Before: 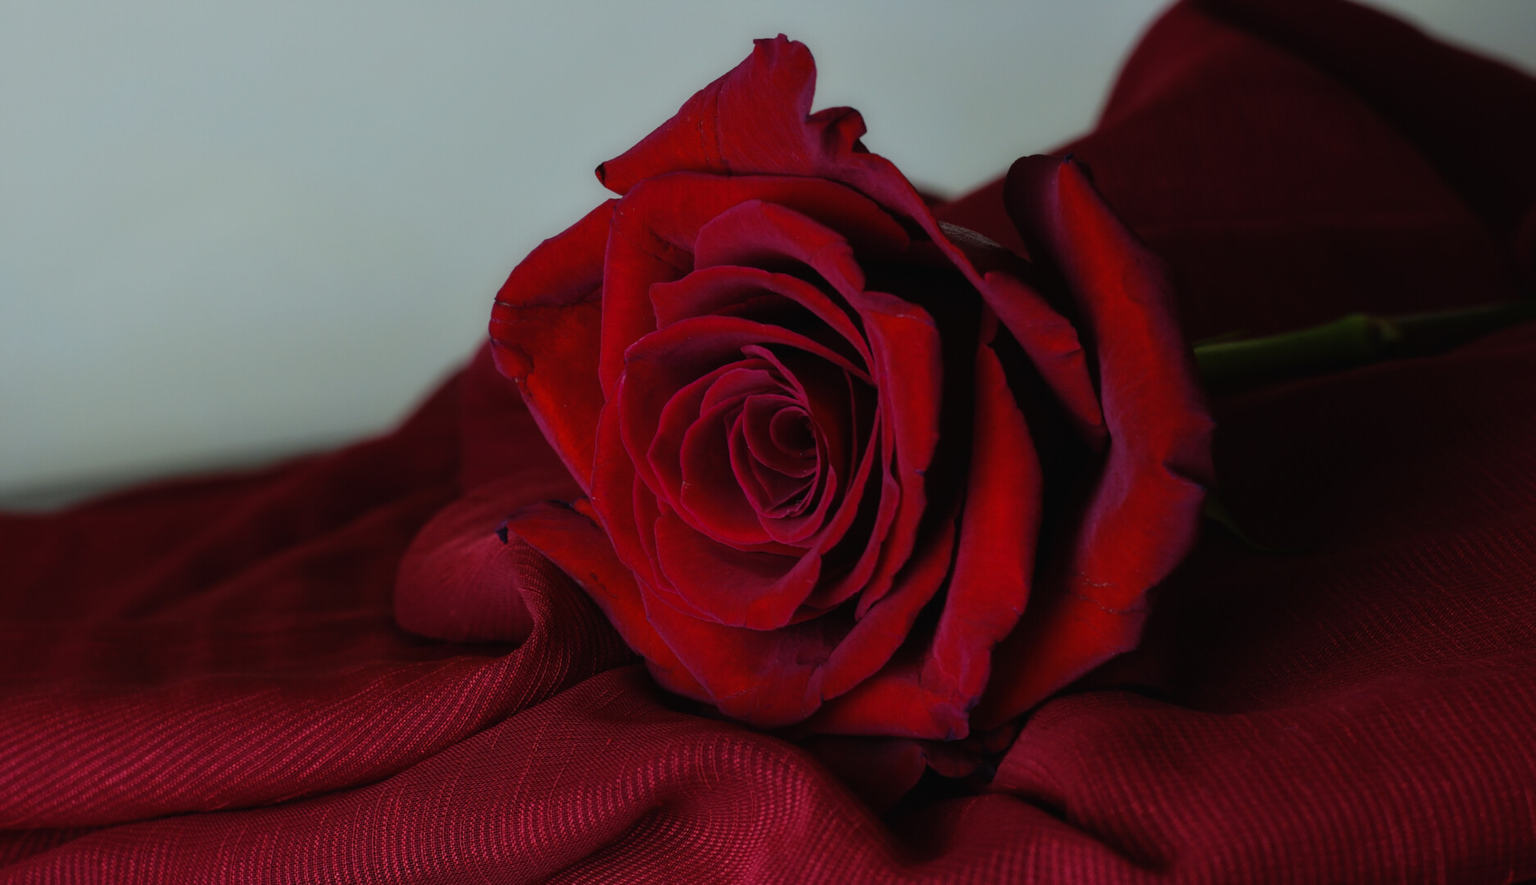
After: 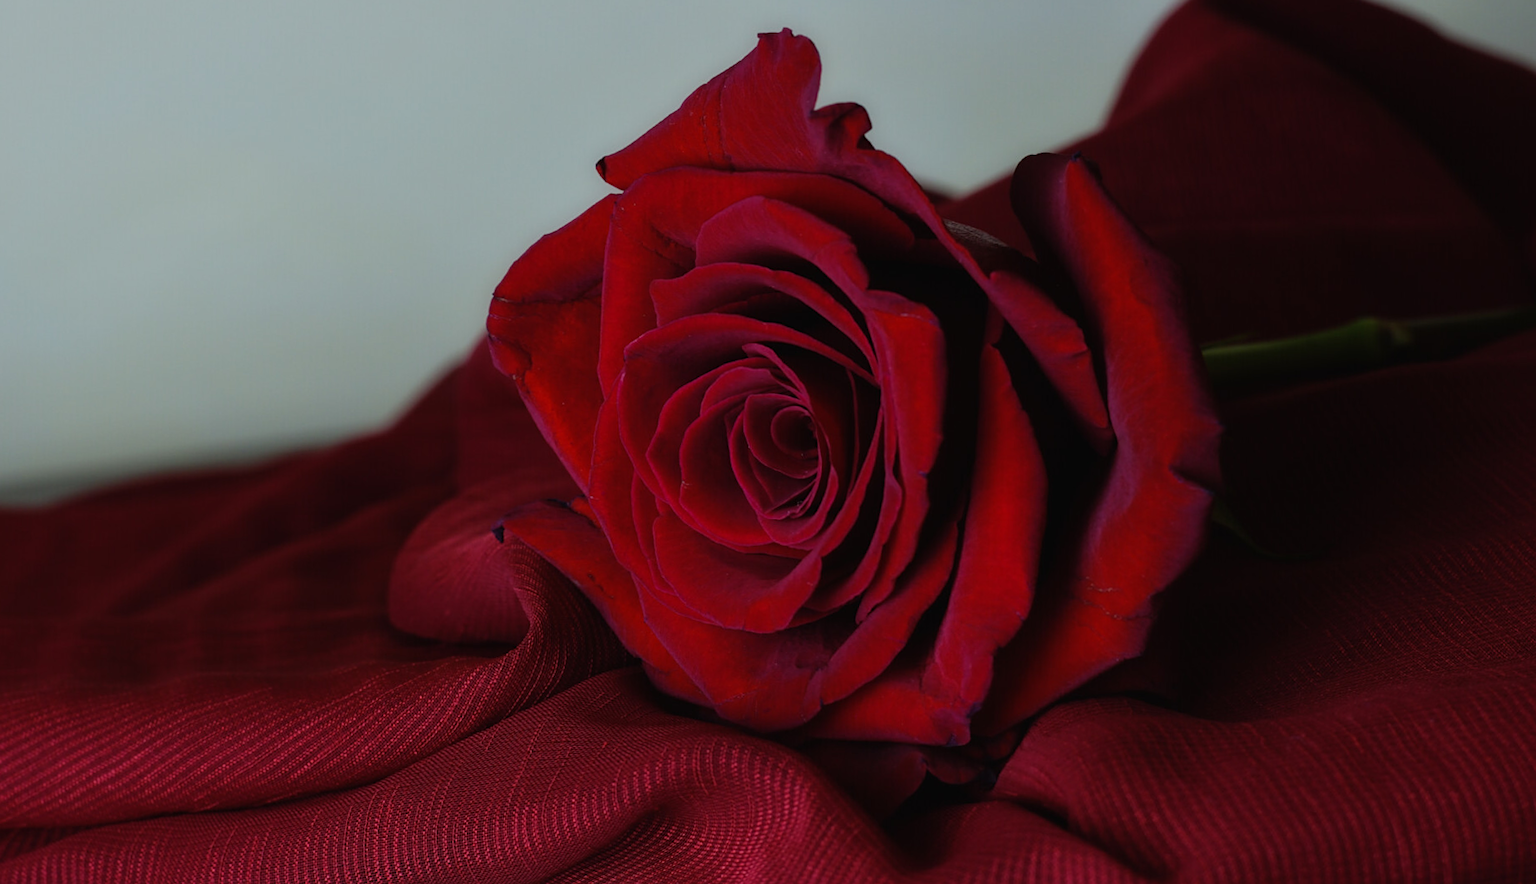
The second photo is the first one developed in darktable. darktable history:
crop and rotate: angle -0.5°
sharpen: amount 0.2
